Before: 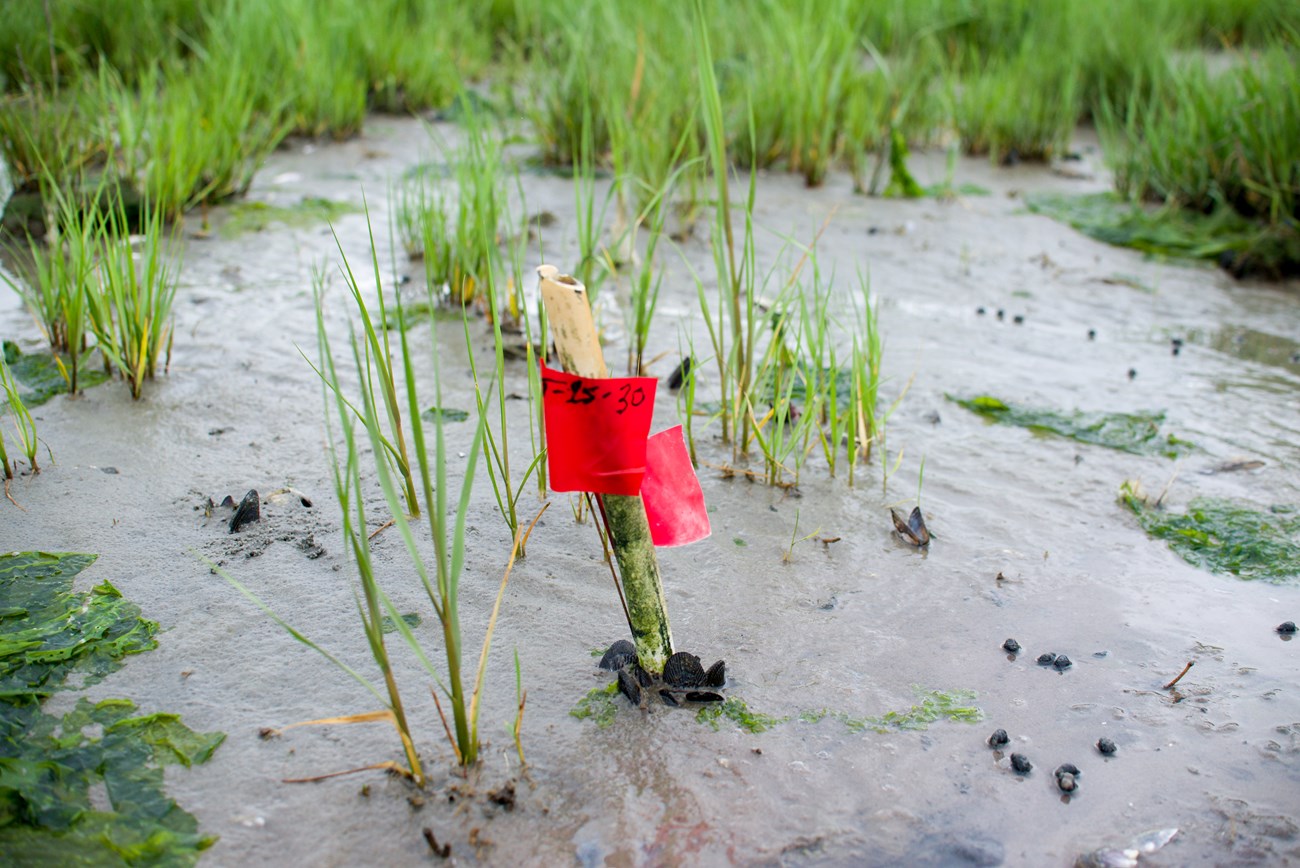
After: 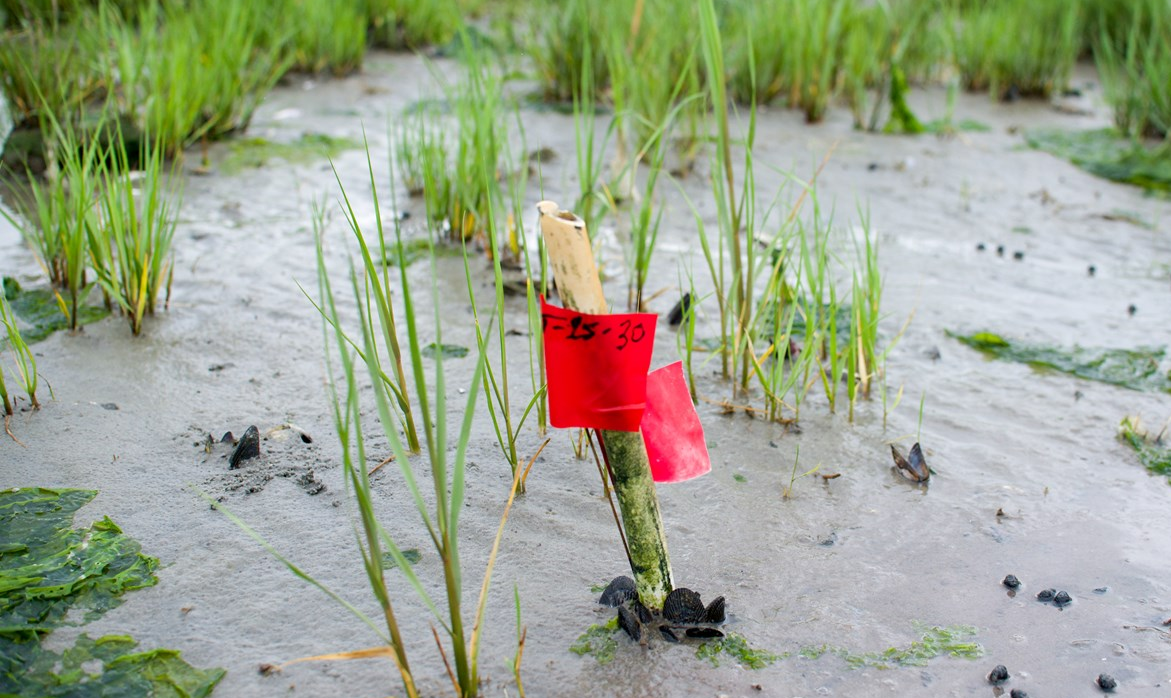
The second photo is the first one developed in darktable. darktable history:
crop: top 7.471%, right 9.867%, bottom 12.007%
